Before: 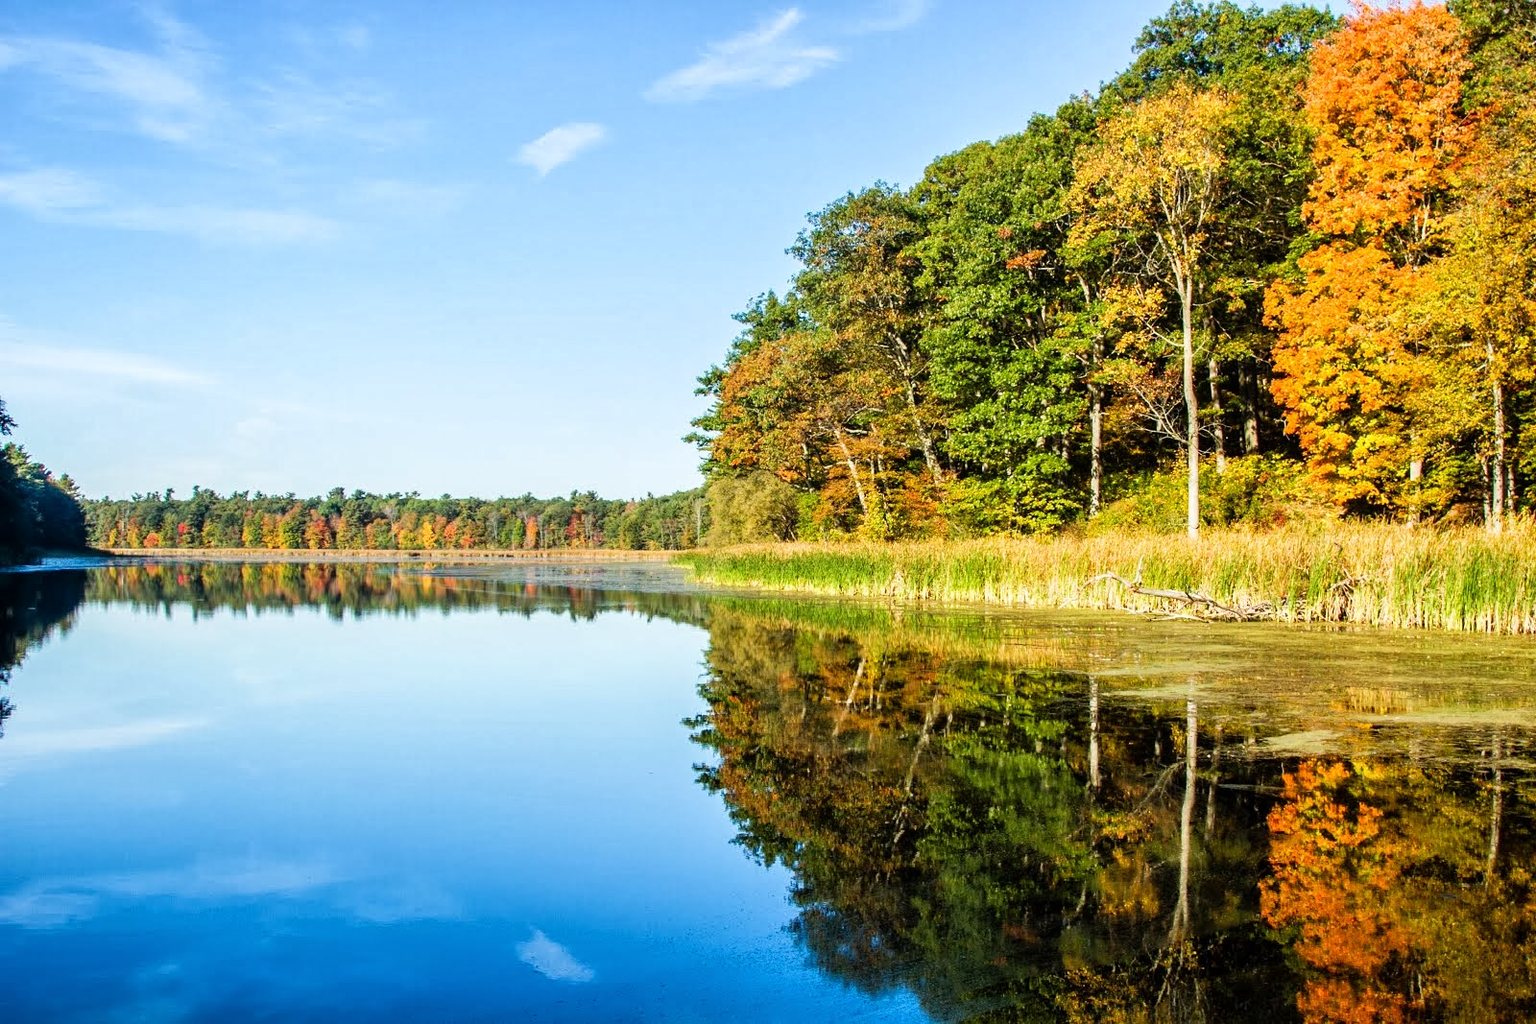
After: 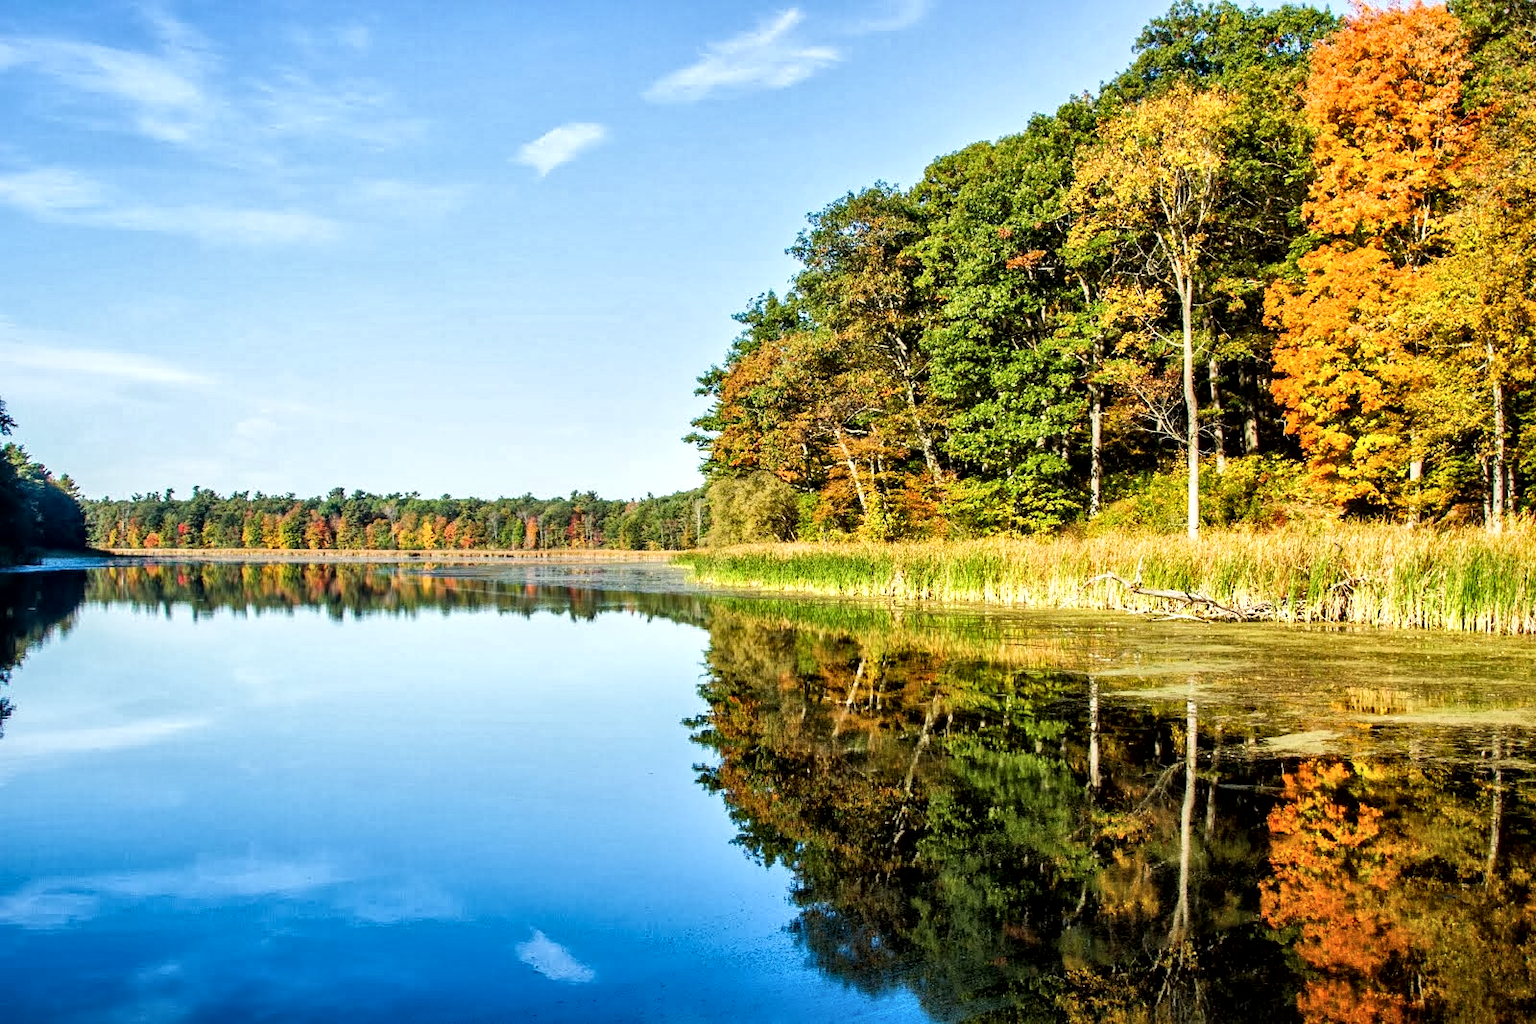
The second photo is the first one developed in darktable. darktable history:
local contrast: mode bilateral grid, contrast 26, coarseness 48, detail 152%, midtone range 0.2
